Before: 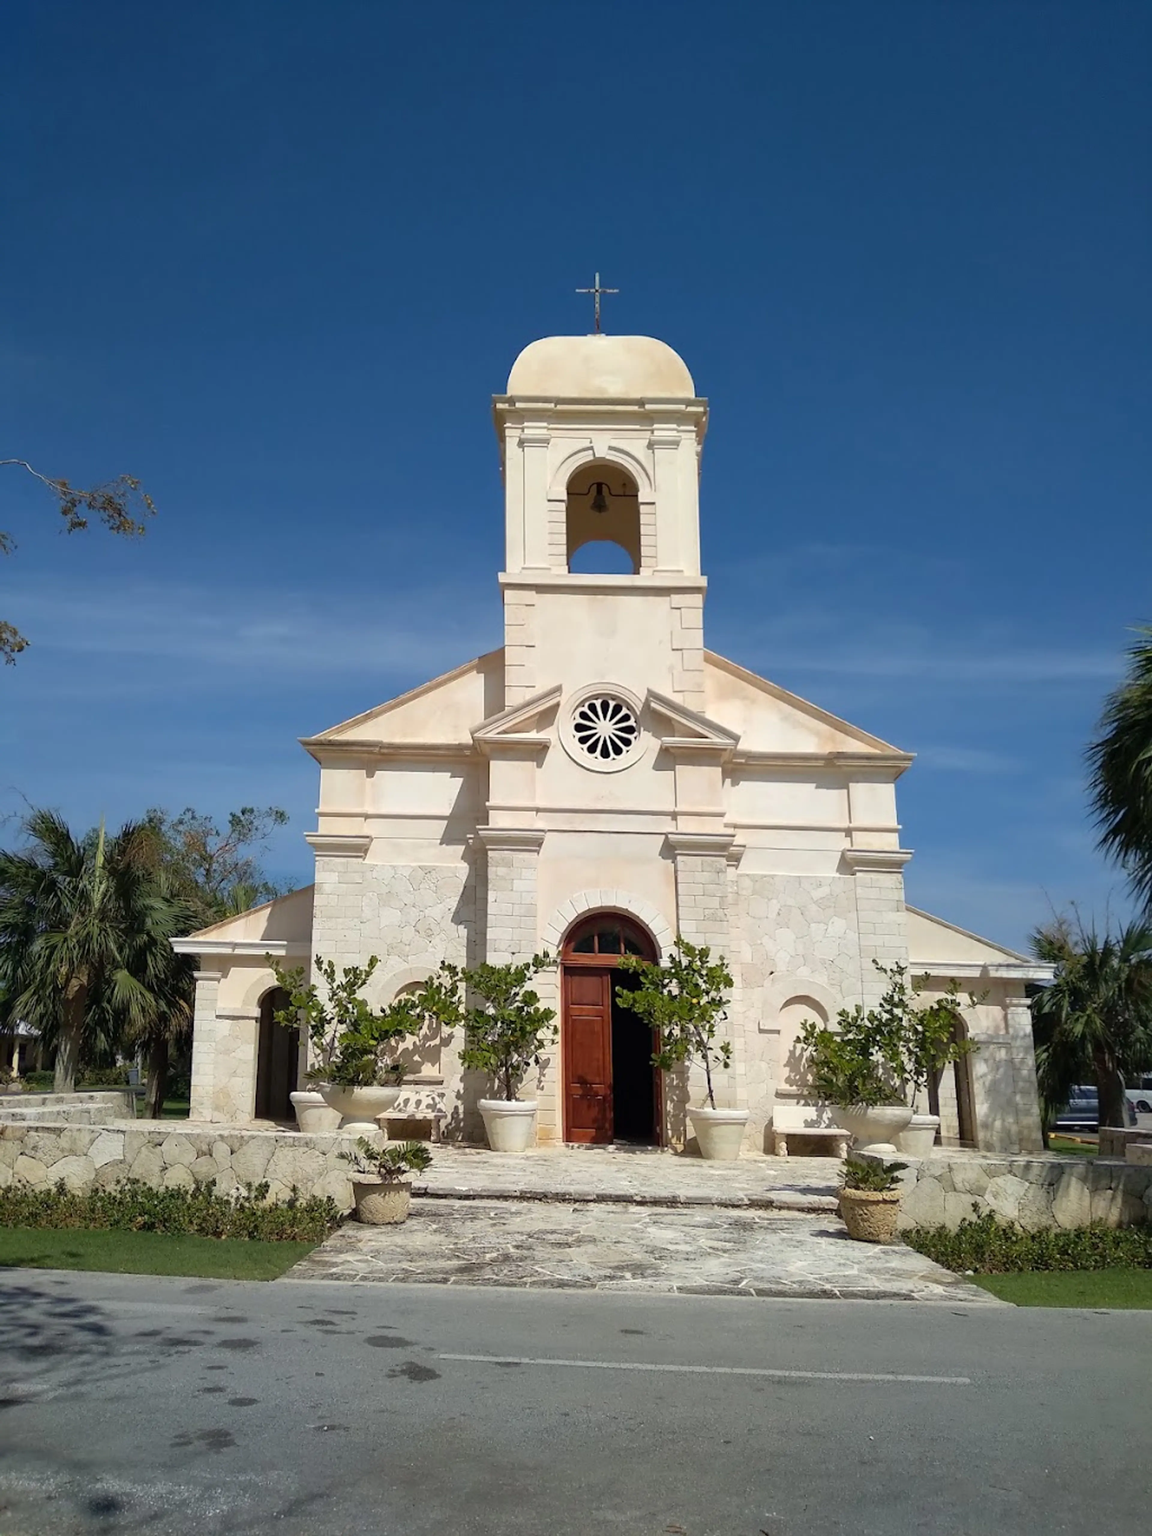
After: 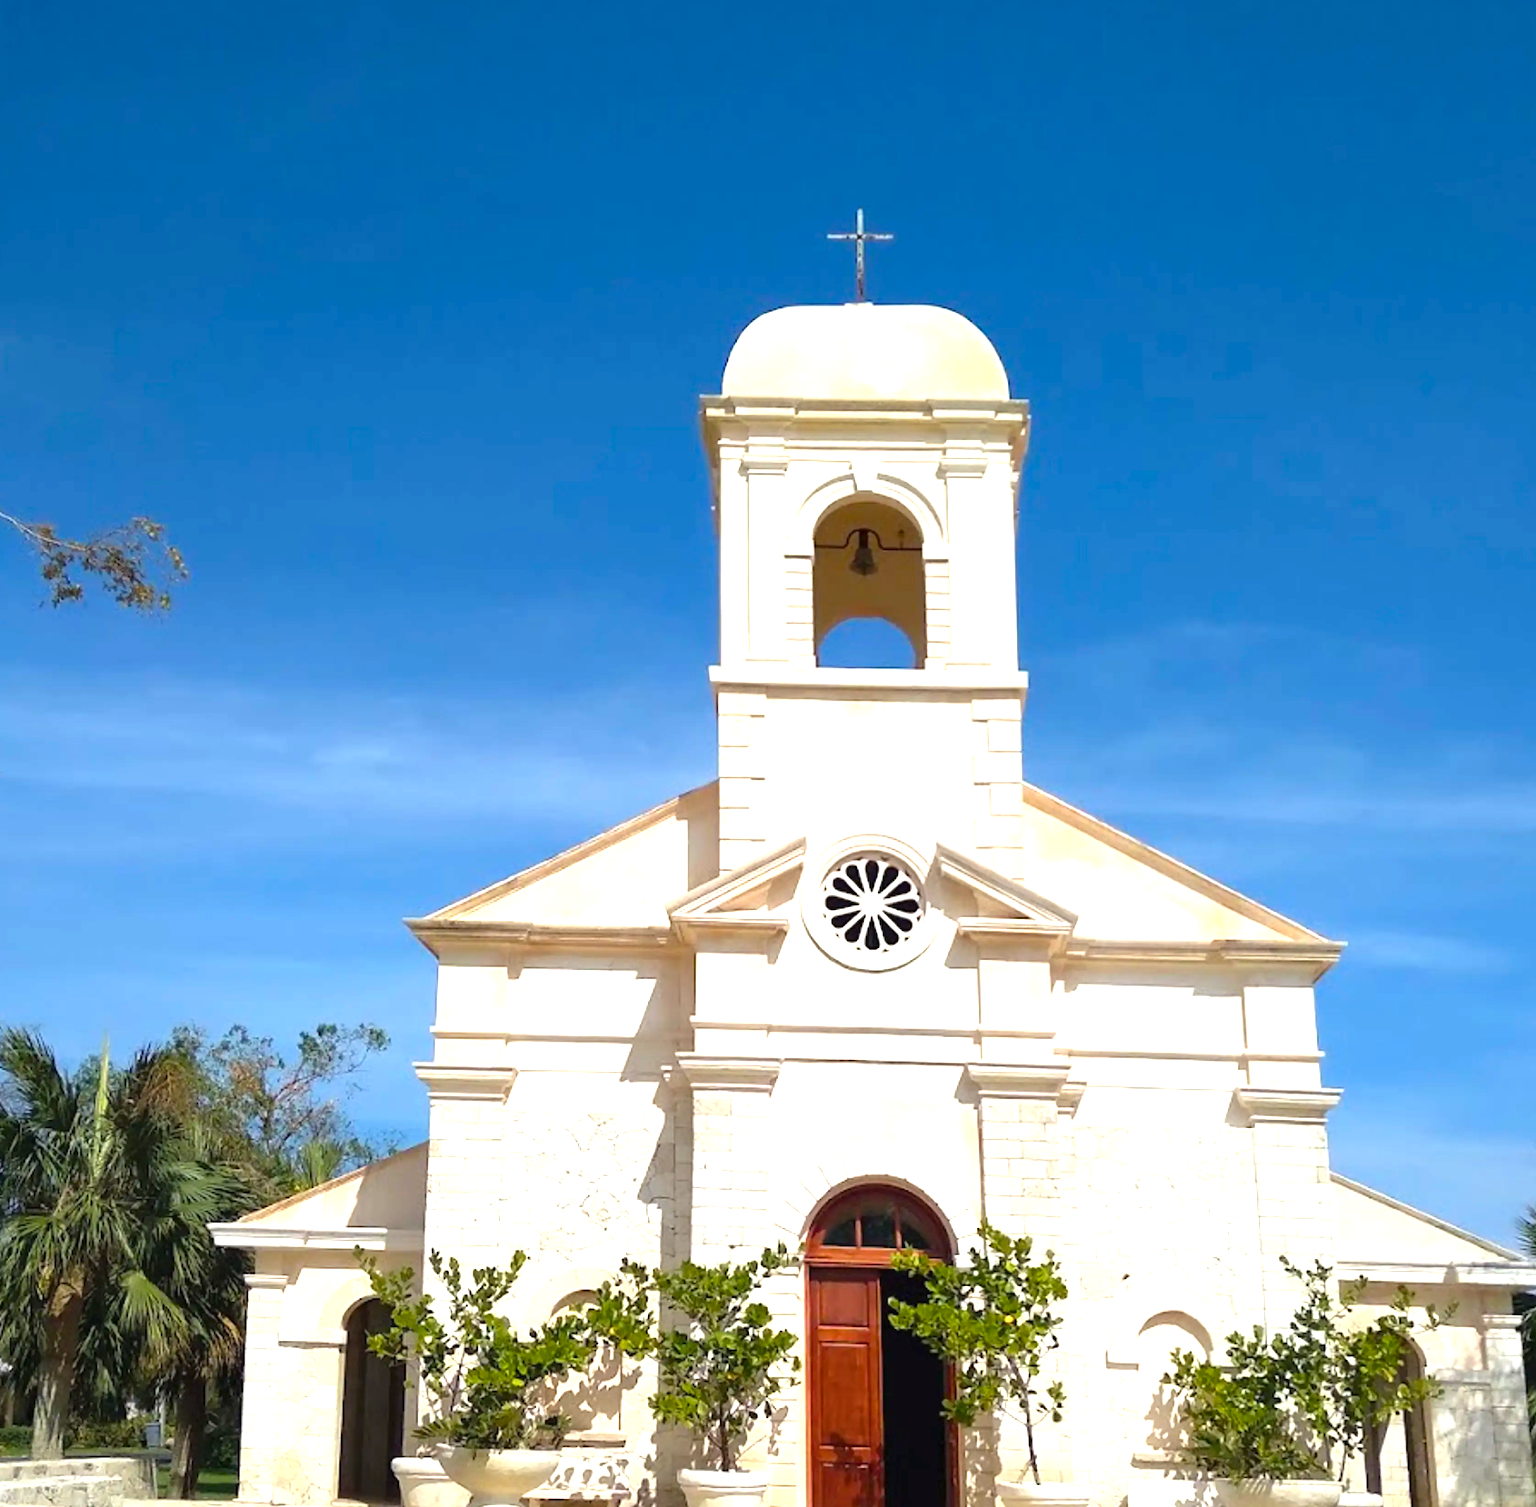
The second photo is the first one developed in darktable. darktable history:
crop: left 2.904%, top 8.839%, right 9.639%, bottom 26.788%
color balance rgb: perceptual saturation grading › global saturation 25.332%, perceptual brilliance grading › global brilliance 3.566%, global vibrance 9.48%
exposure: black level correction -0.001, exposure 0.909 EV, compensate highlight preservation false
